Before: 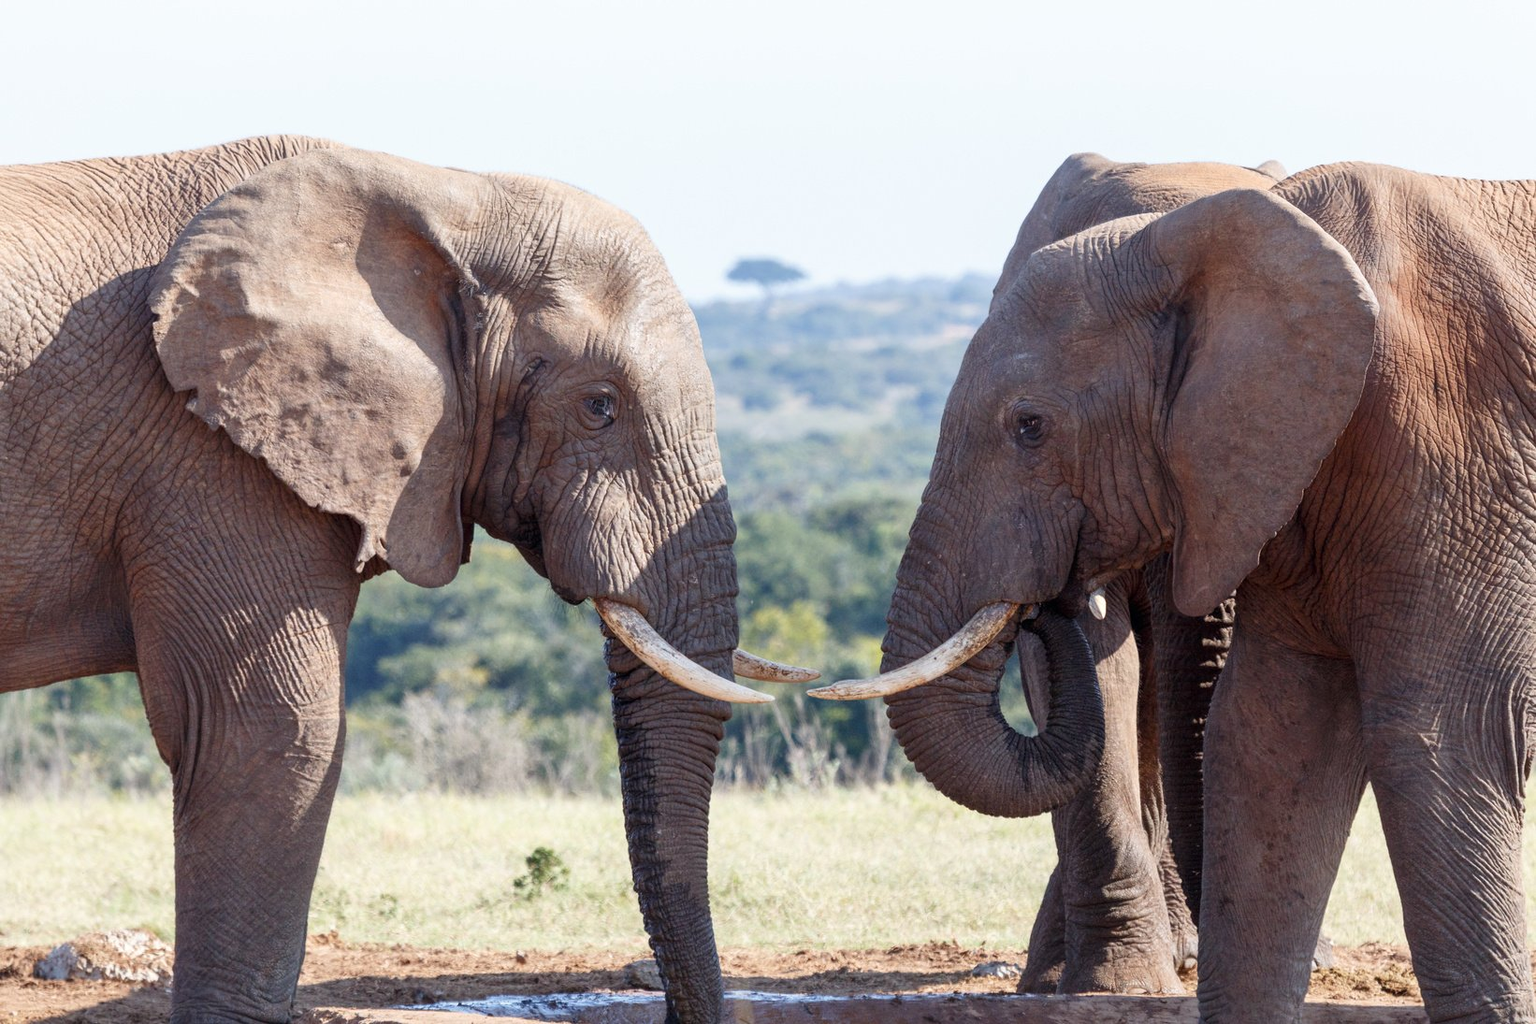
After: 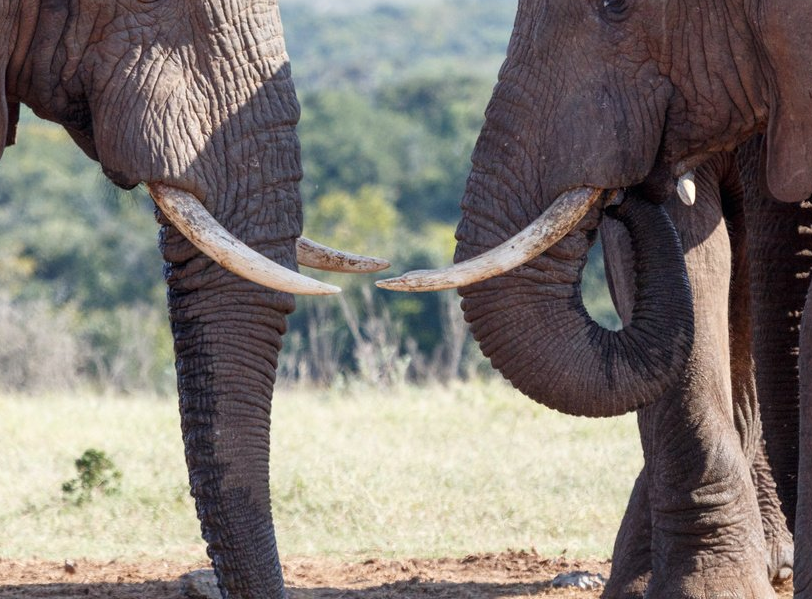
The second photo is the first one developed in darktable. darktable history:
crop: left 29.672%, top 41.786%, right 20.851%, bottom 3.487%
color correction: saturation 0.98
